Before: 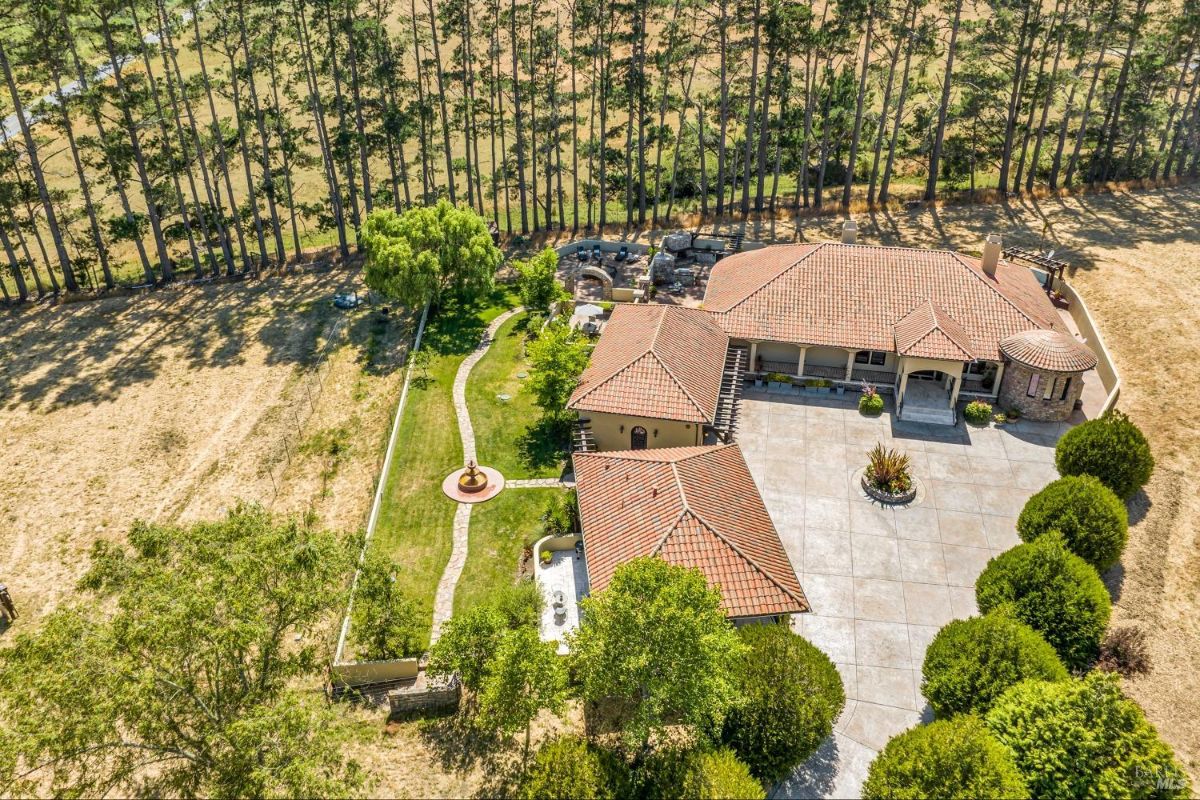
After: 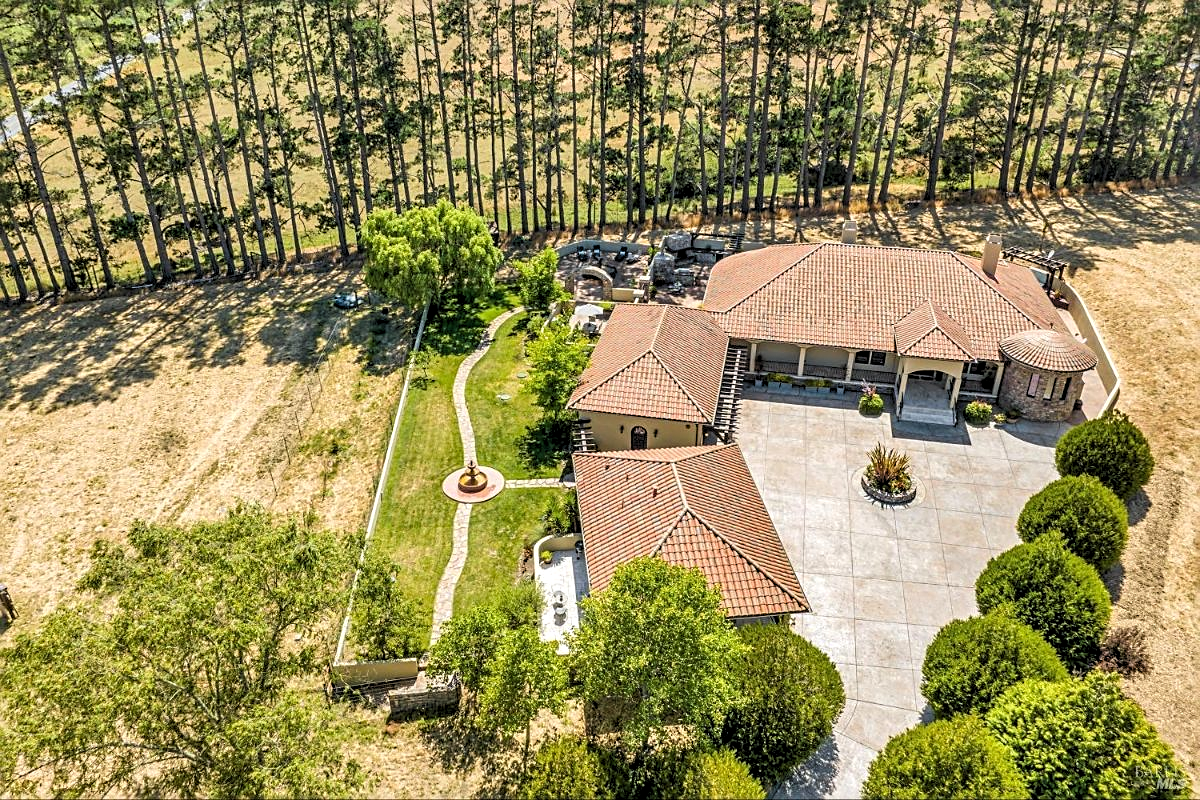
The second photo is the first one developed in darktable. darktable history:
levels: levels [0.073, 0.497, 0.972]
sharpen: on, module defaults
